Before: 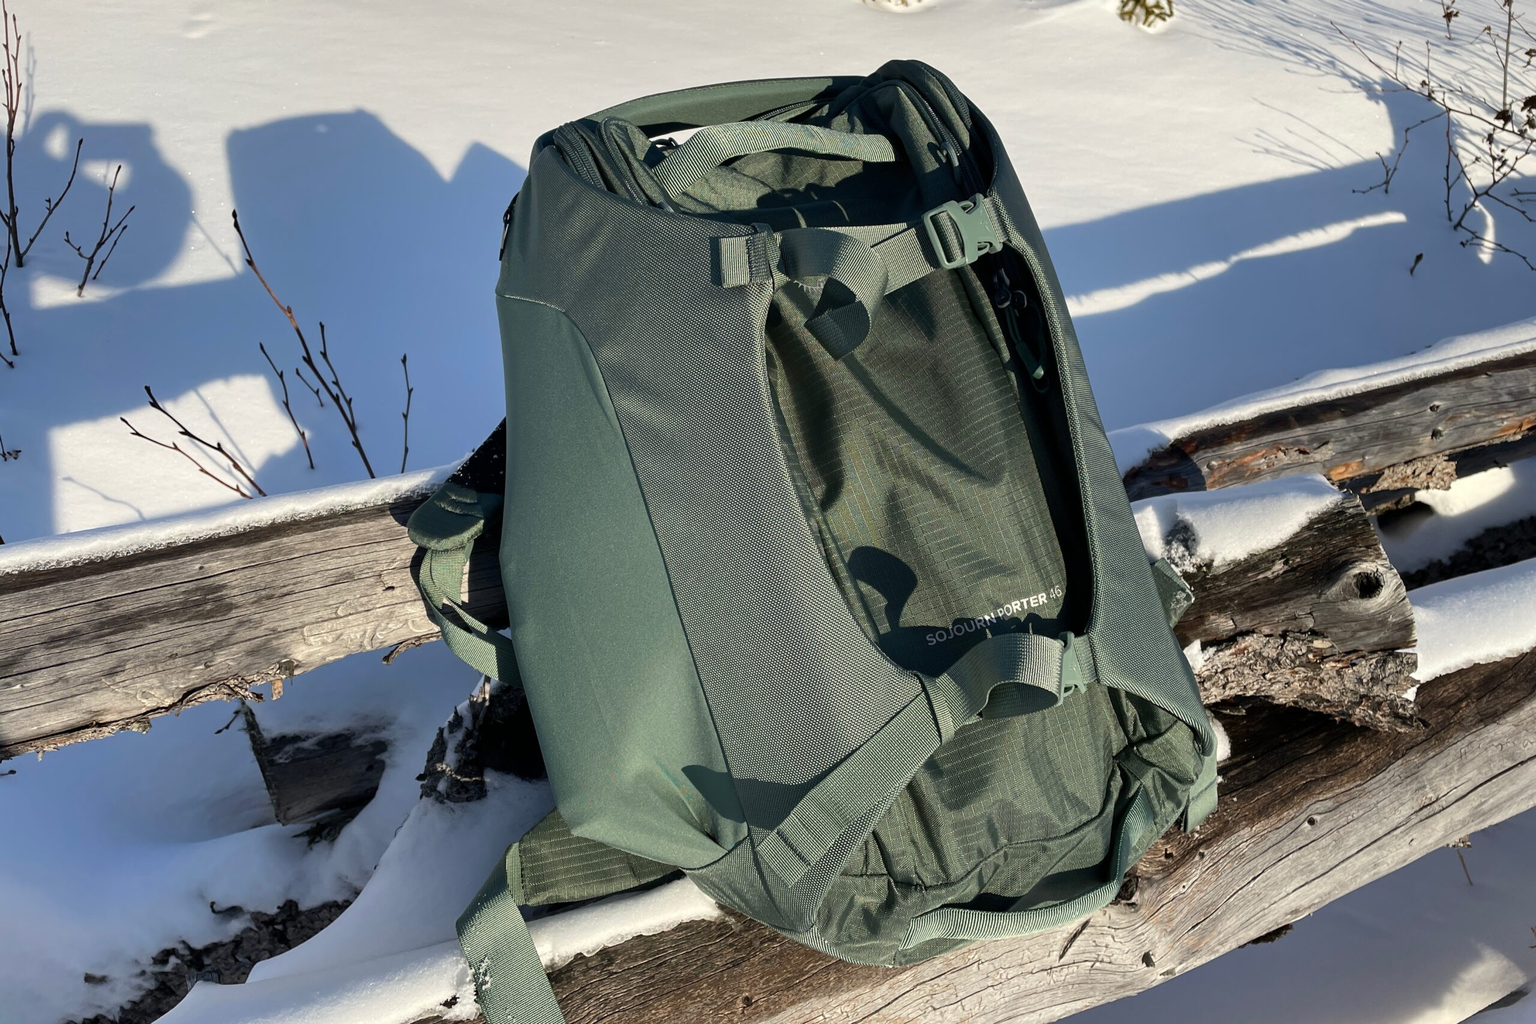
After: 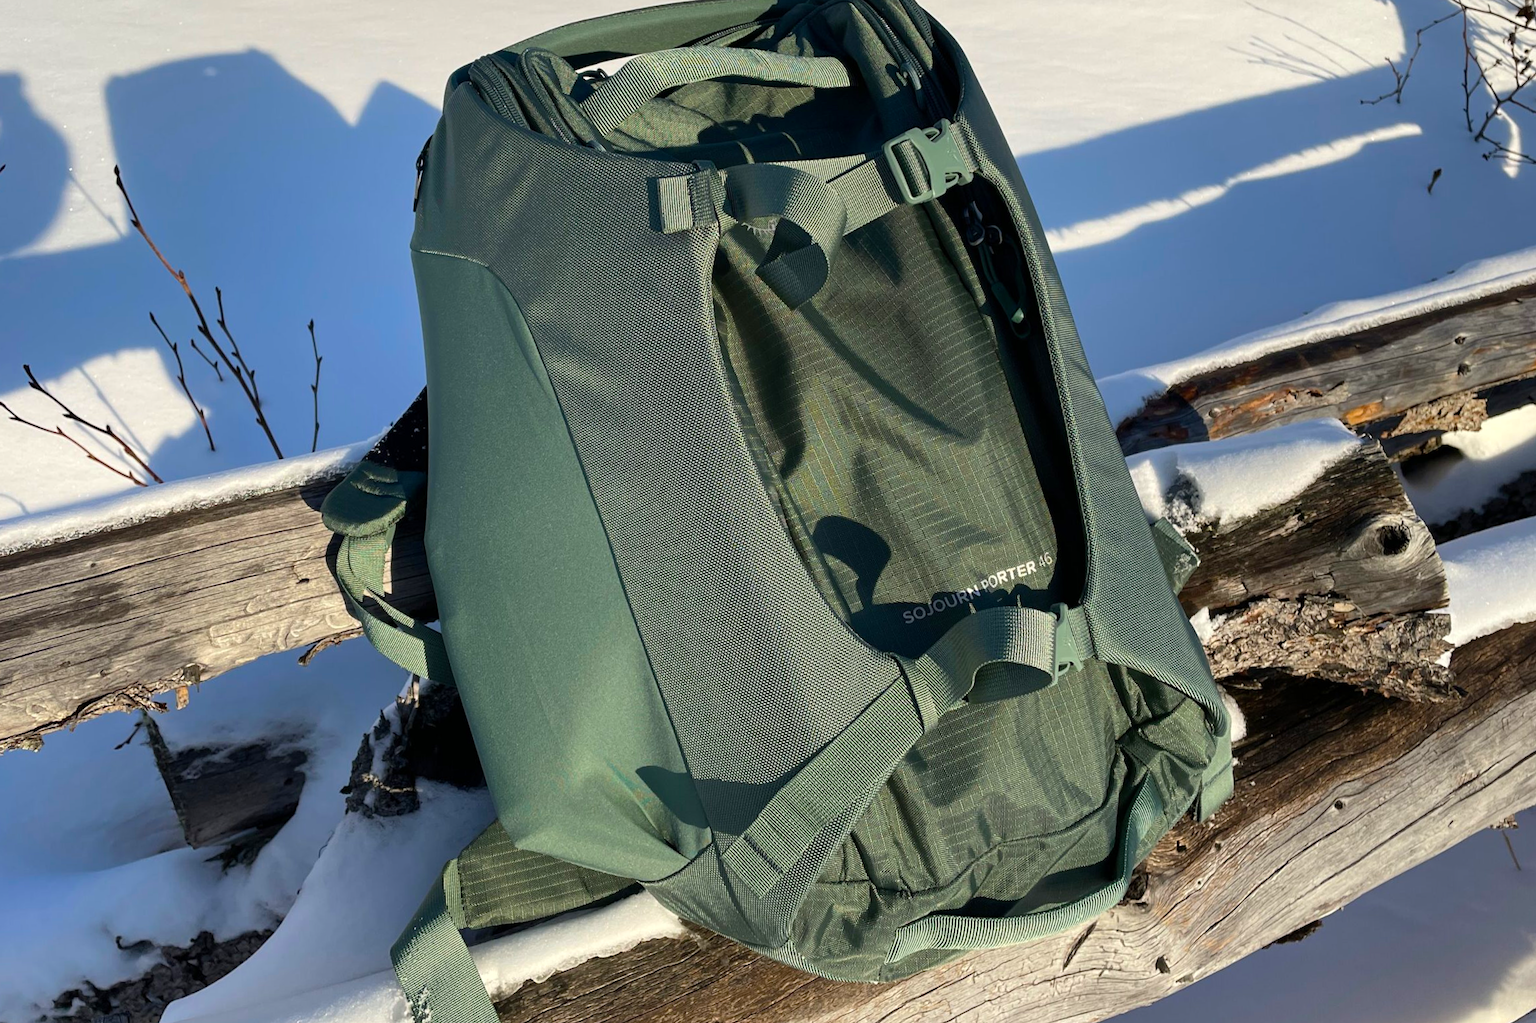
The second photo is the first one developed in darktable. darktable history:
color balance rgb: perceptual saturation grading › global saturation 25%, global vibrance 20%
levels: mode automatic, black 0.023%, white 99.97%, levels [0.062, 0.494, 0.925]
crop and rotate: angle 1.96°, left 5.673%, top 5.673%
